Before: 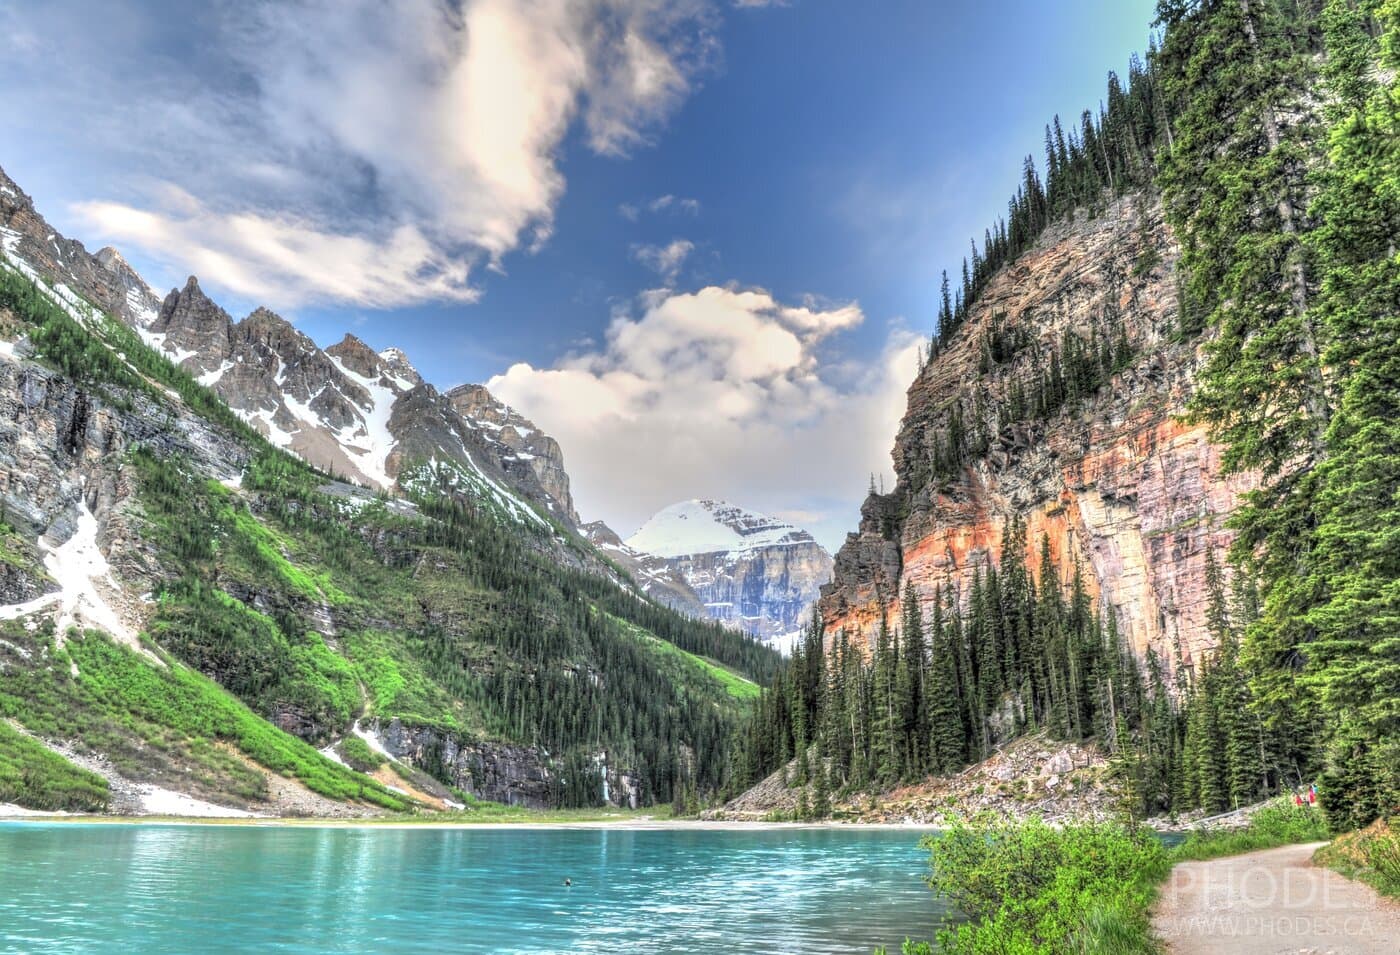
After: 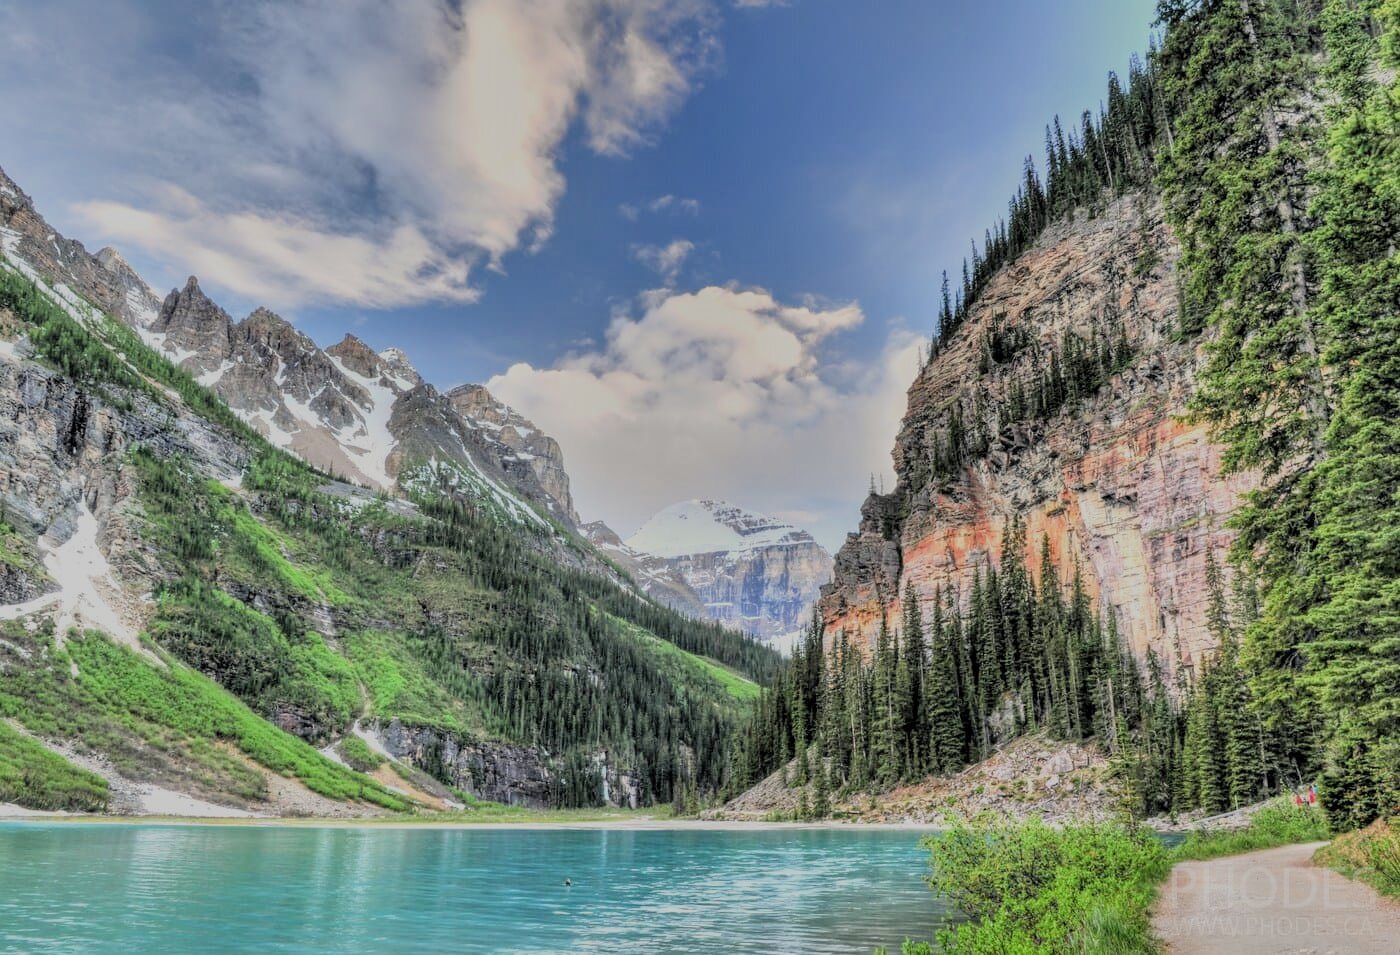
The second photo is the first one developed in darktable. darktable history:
filmic rgb: middle gray luminance 29.84%, black relative exposure -9.04 EV, white relative exposure 7 EV, target black luminance 0%, hardness 2.93, latitude 2.17%, contrast 0.962, highlights saturation mix 5.29%, shadows ↔ highlights balance 11.64%
shadows and highlights: radius 109.24, shadows 23.48, highlights -58.2, low approximation 0.01, soften with gaussian
